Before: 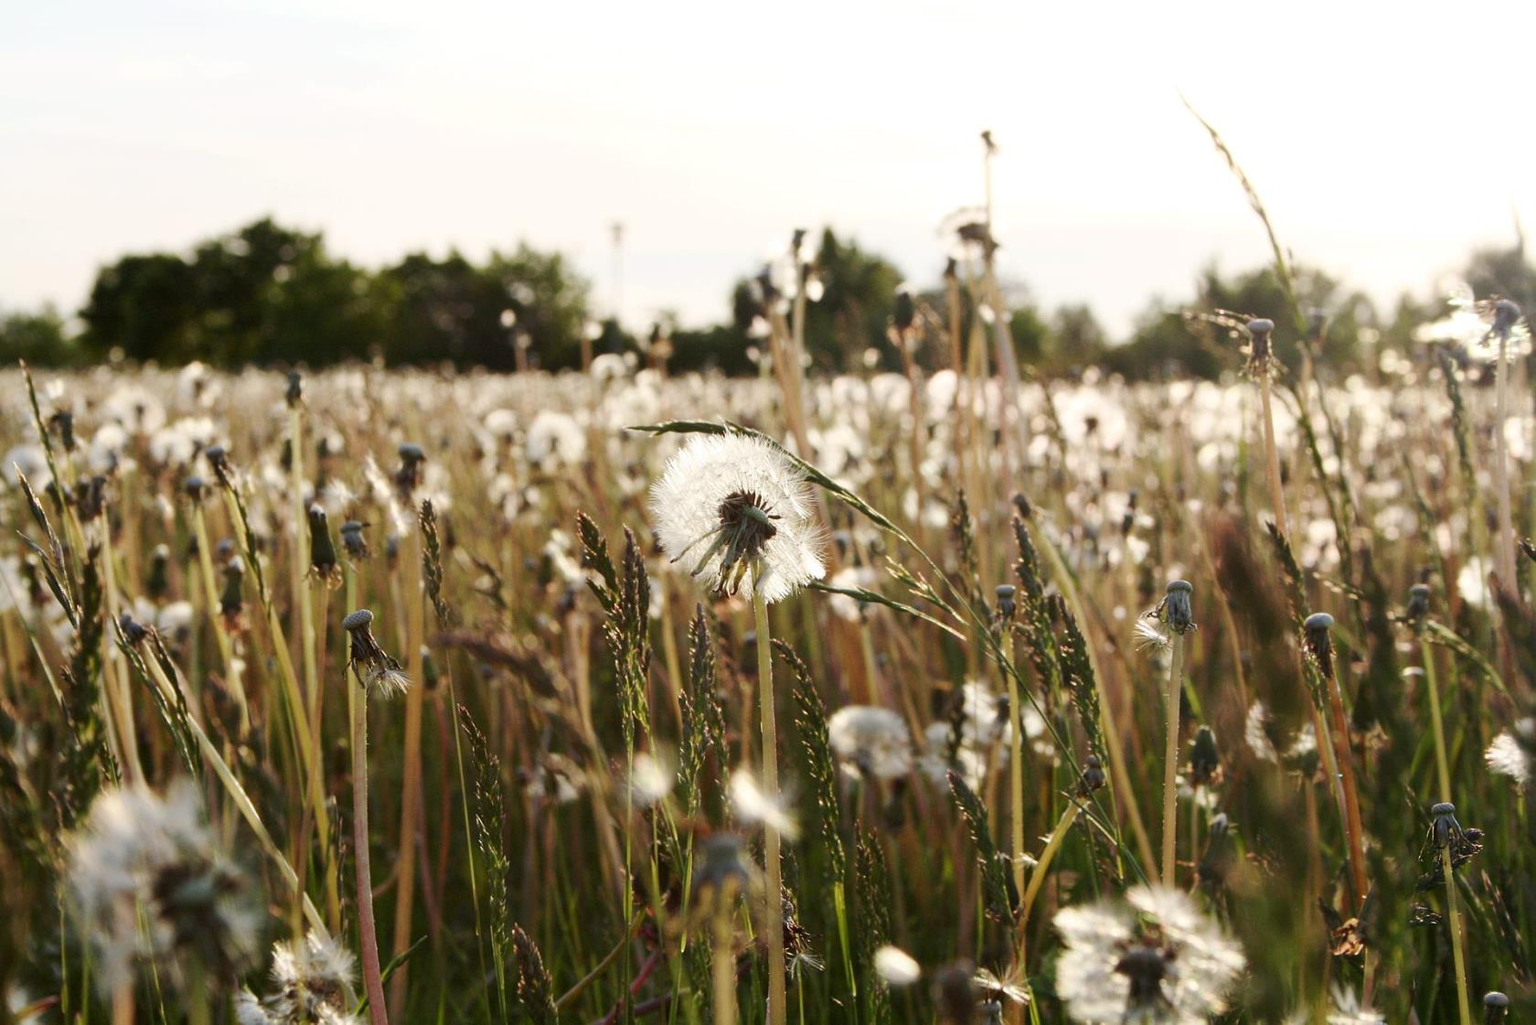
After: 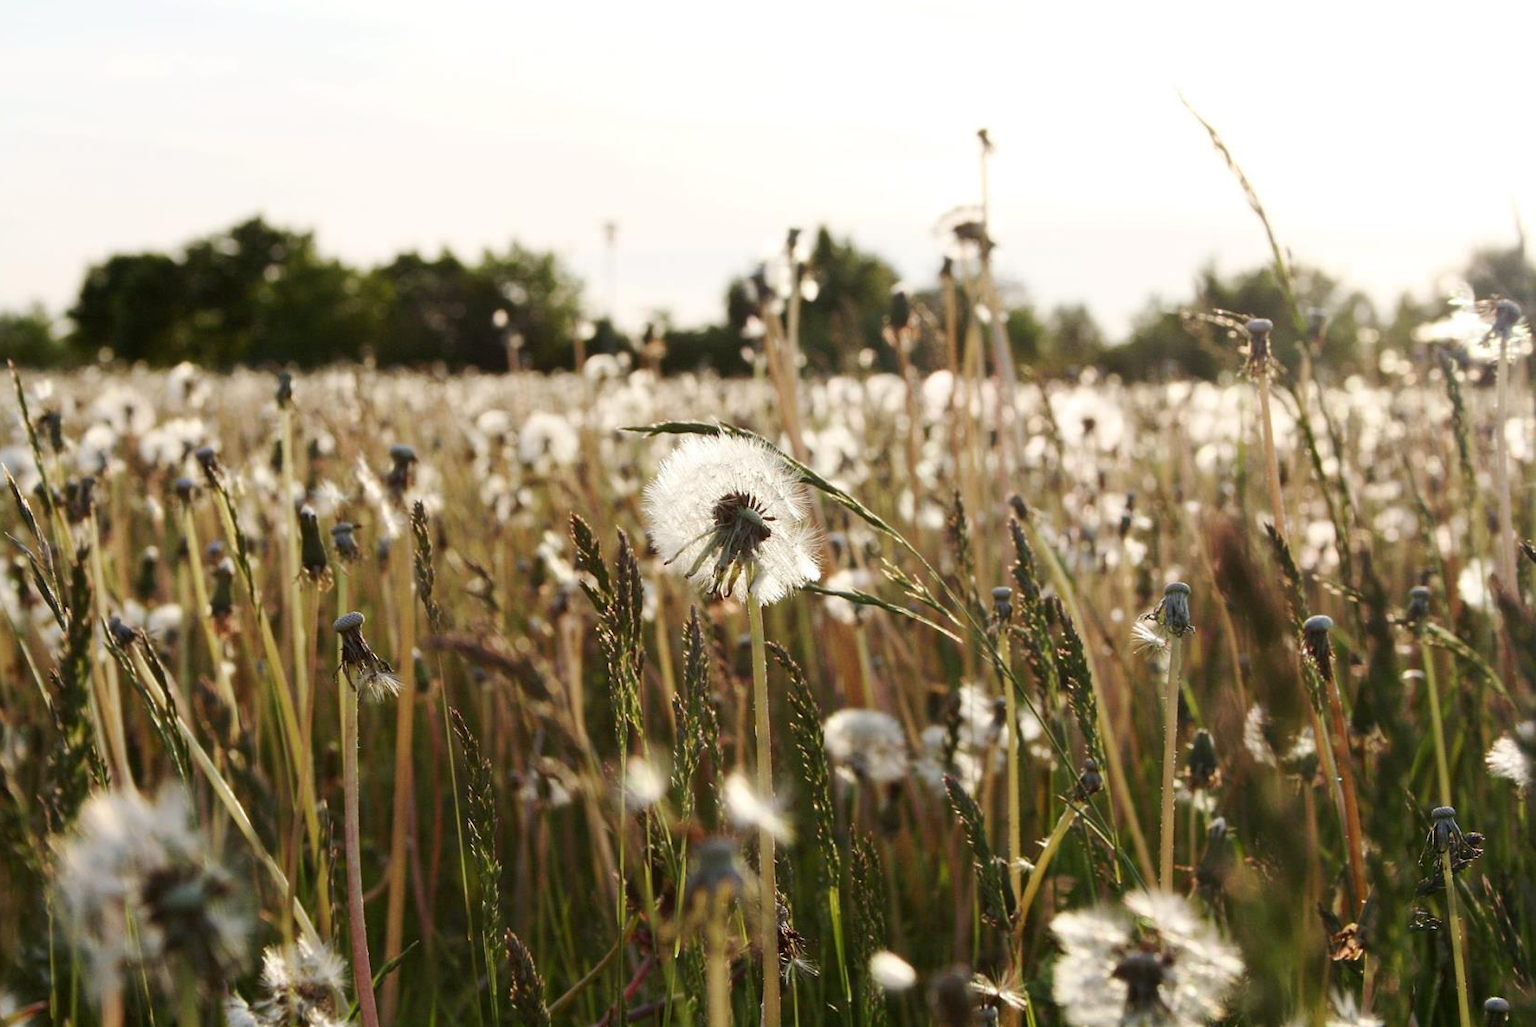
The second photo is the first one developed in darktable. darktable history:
crop and rotate: left 0.804%, top 0.292%, bottom 0.298%
